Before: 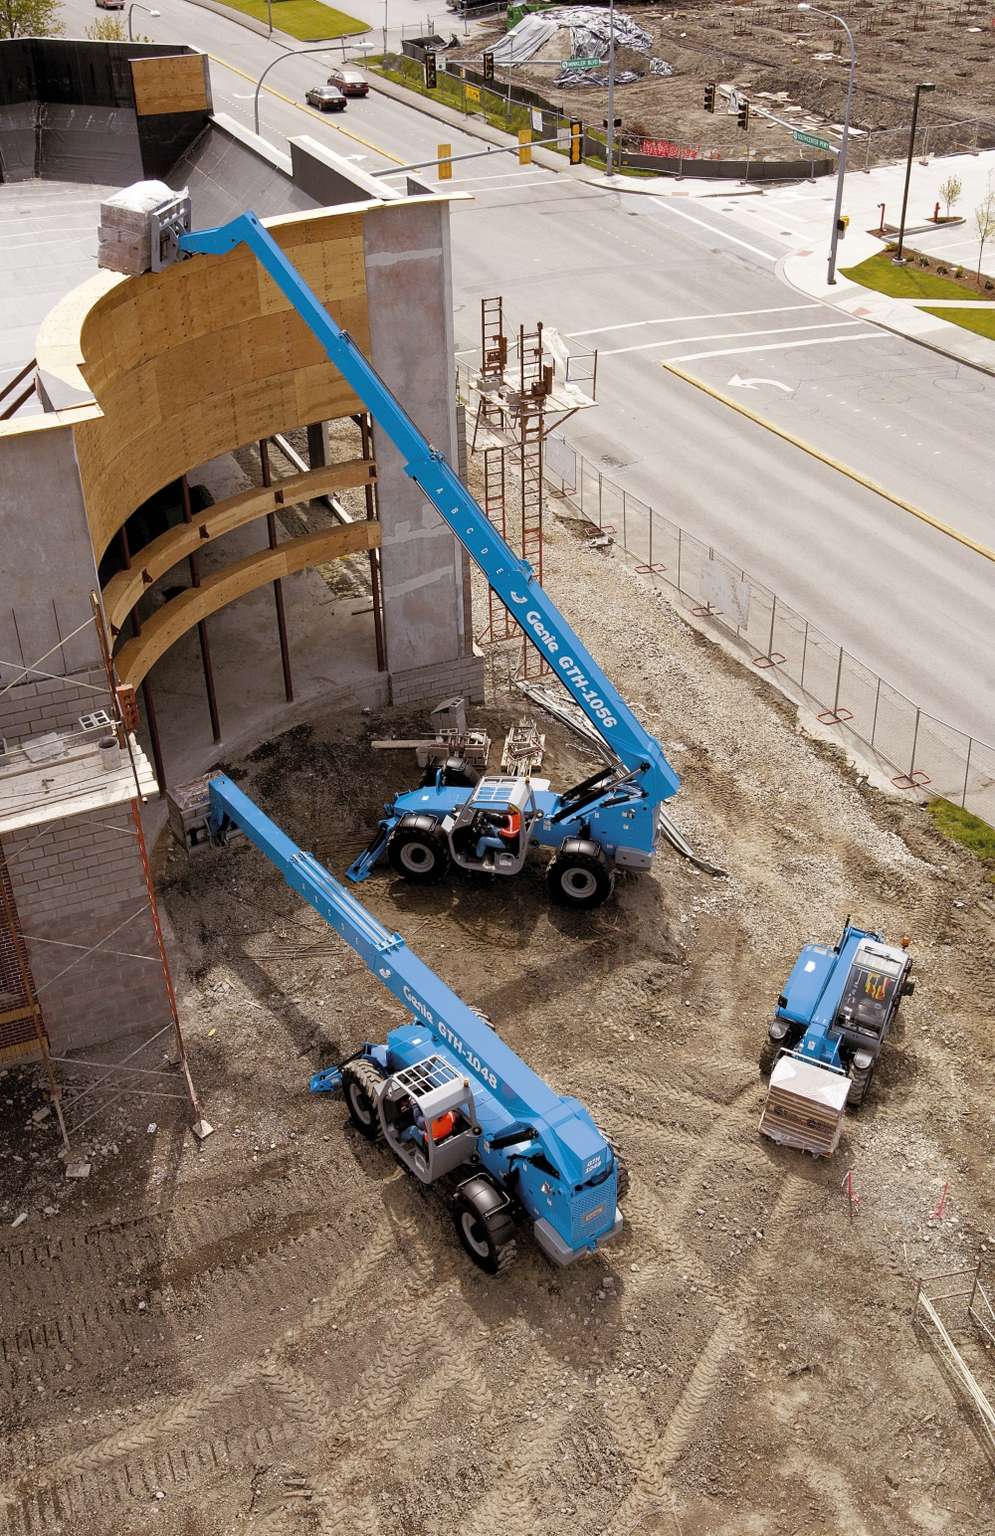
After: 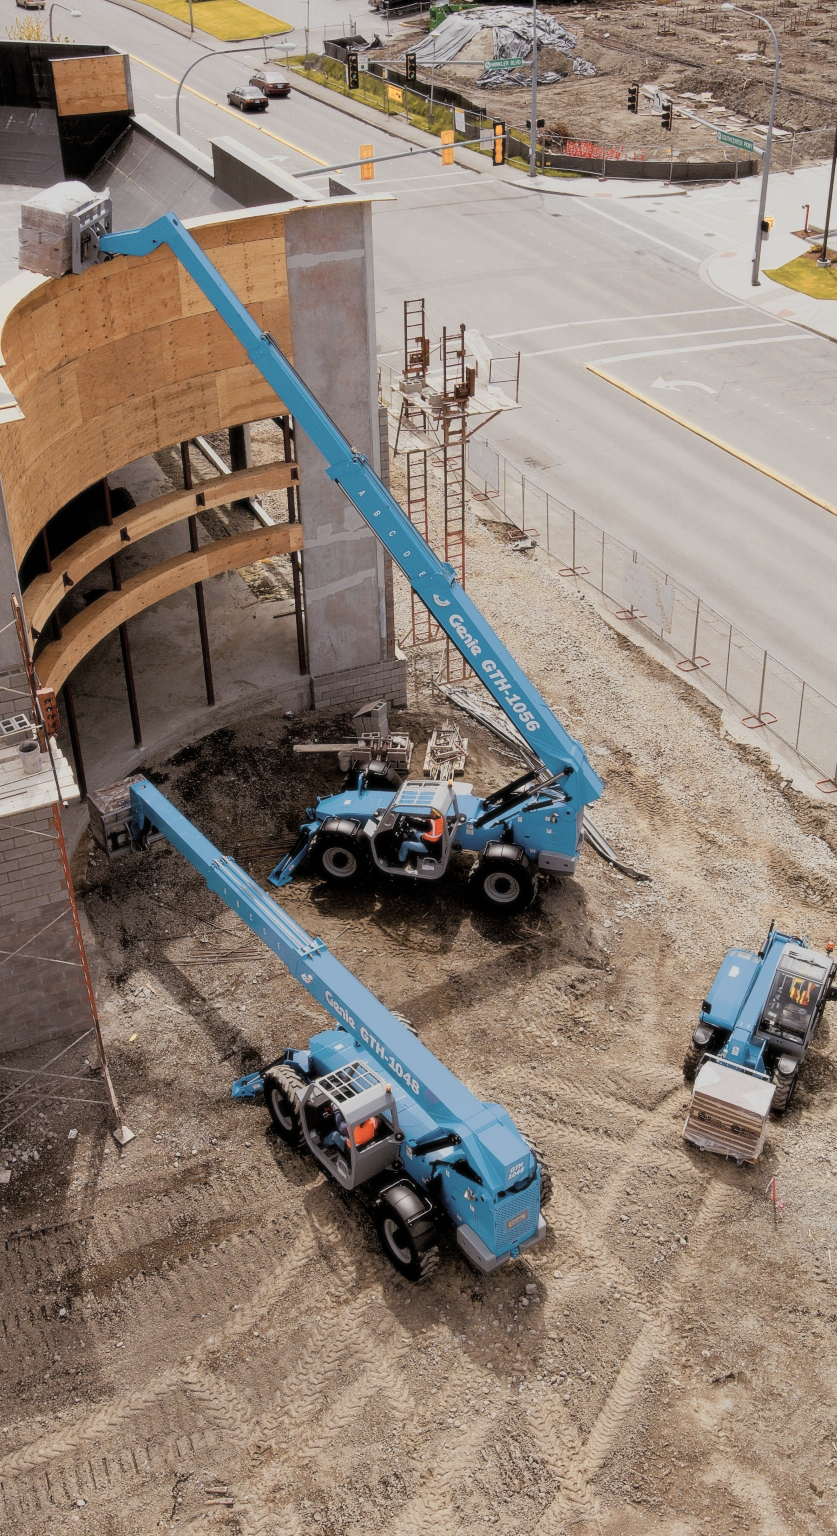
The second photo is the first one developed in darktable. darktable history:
color zones: curves: ch0 [(0.018, 0.548) (0.224, 0.64) (0.425, 0.447) (0.675, 0.575) (0.732, 0.579)]; ch1 [(0.066, 0.487) (0.25, 0.5) (0.404, 0.43) (0.75, 0.421) (0.956, 0.421)]; ch2 [(0.044, 0.561) (0.215, 0.465) (0.399, 0.544) (0.465, 0.548) (0.614, 0.447) (0.724, 0.43) (0.882, 0.623) (0.956, 0.632)]
crop: left 8.026%, right 7.374%
soften: size 10%, saturation 50%, brightness 0.2 EV, mix 10%
filmic rgb: black relative exposure -7.65 EV, white relative exposure 4.56 EV, hardness 3.61
